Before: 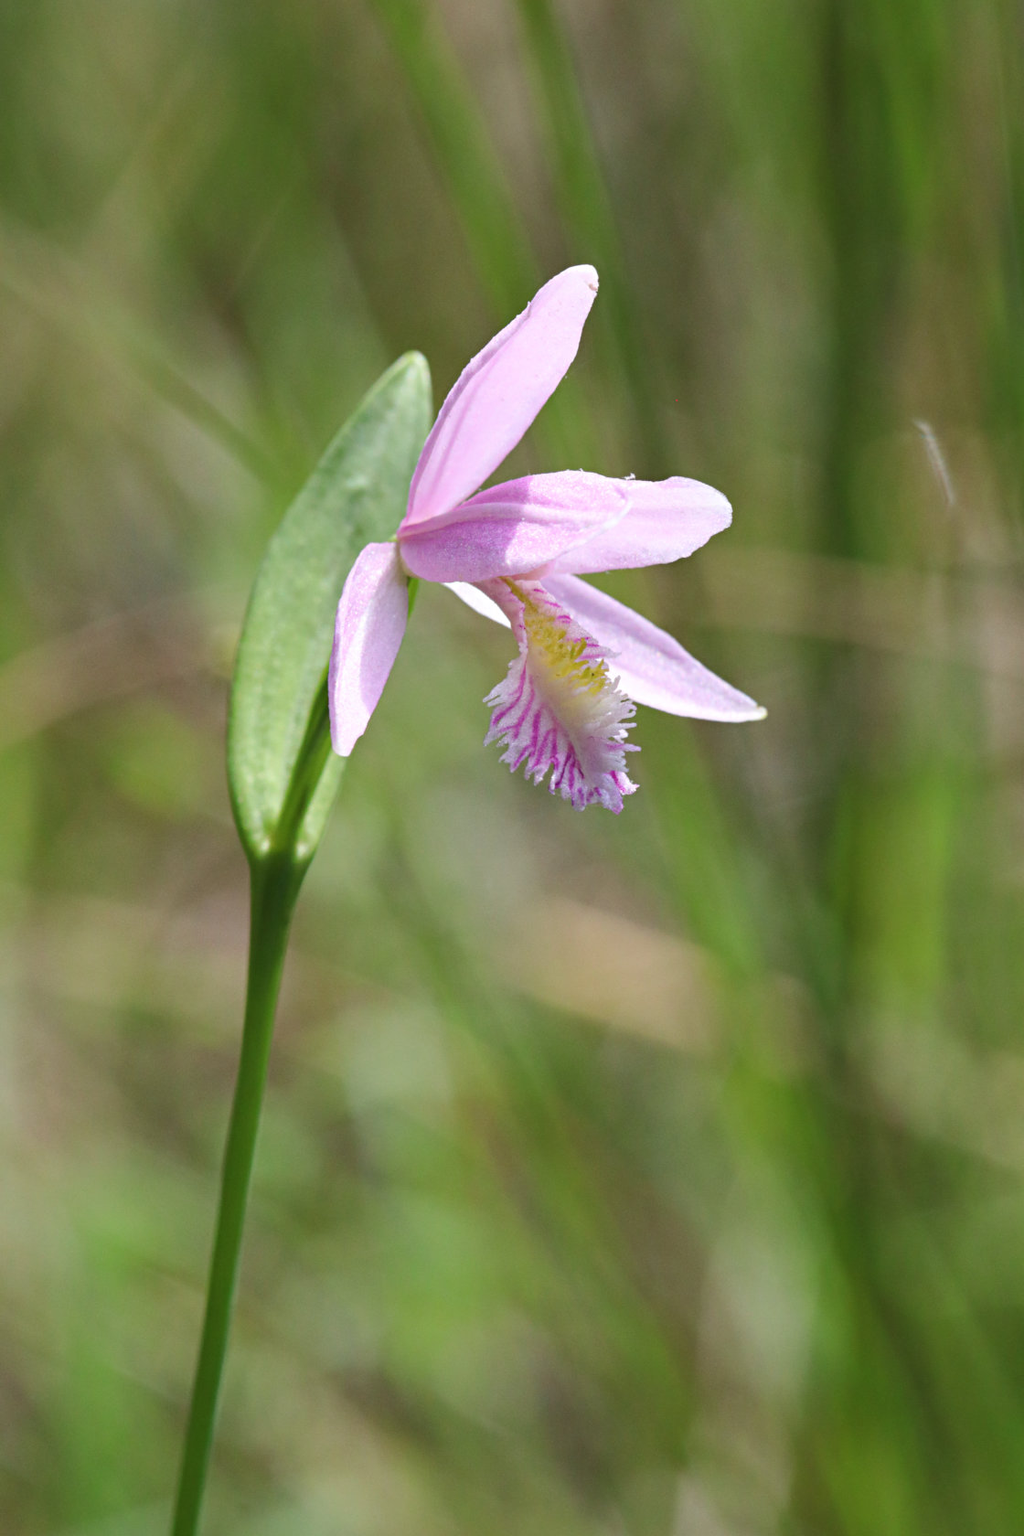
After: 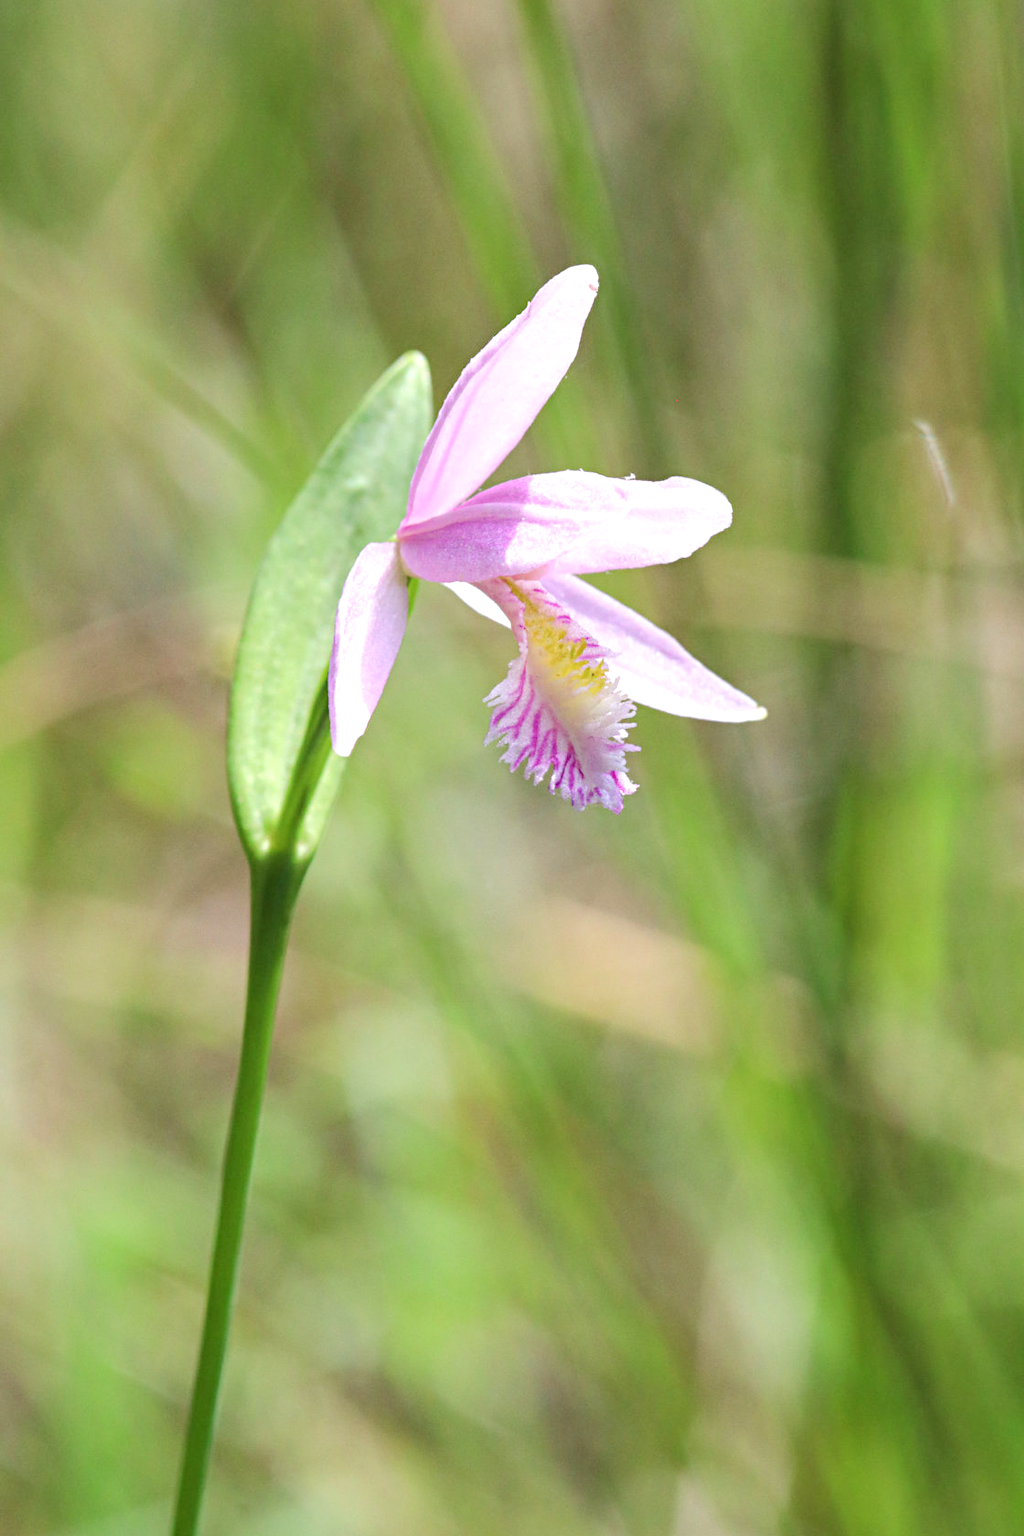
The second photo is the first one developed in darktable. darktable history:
local contrast: on, module defaults
tone equalizer: -8 EV 1.02 EV, -7 EV 0.961 EV, -6 EV 0.985 EV, -5 EV 1.01 EV, -4 EV 1 EV, -3 EV 0.74 EV, -2 EV 0.497 EV, -1 EV 0.253 EV, edges refinement/feathering 500, mask exposure compensation -1.57 EV, preserve details no
